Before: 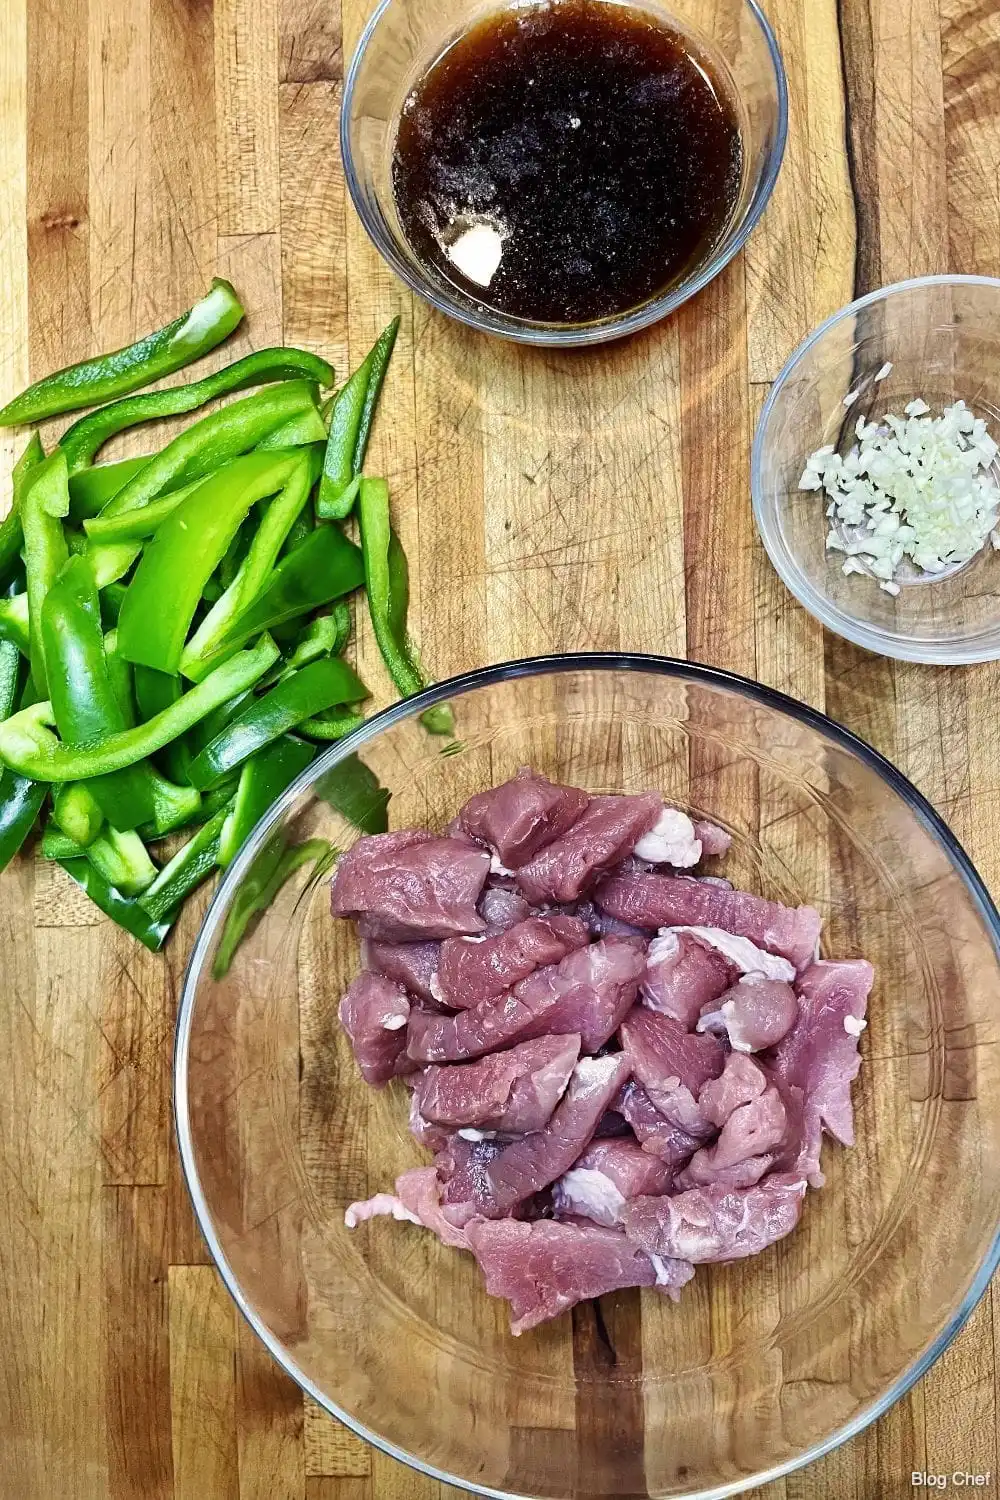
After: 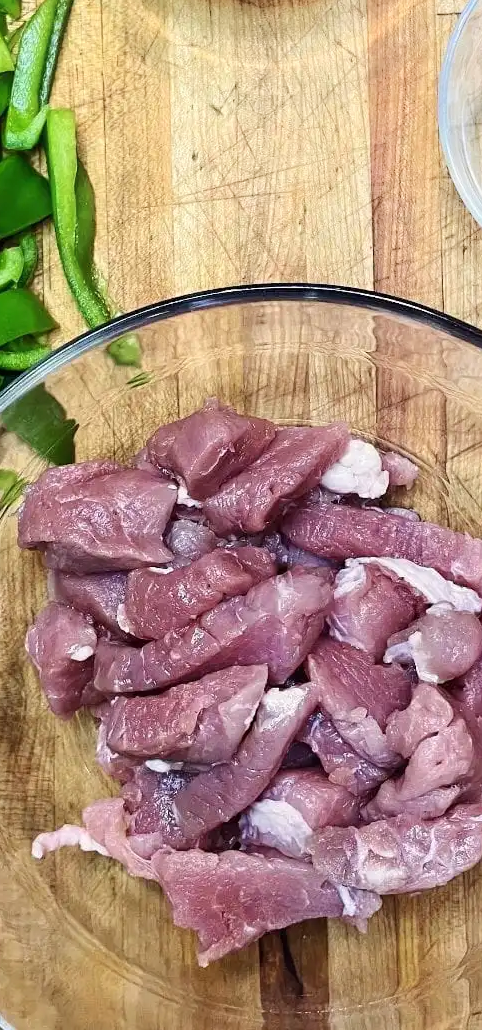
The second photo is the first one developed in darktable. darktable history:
crop: left 31.379%, top 24.658%, right 20.326%, bottom 6.628%
shadows and highlights: shadows -54.3, highlights 86.09, soften with gaussian
